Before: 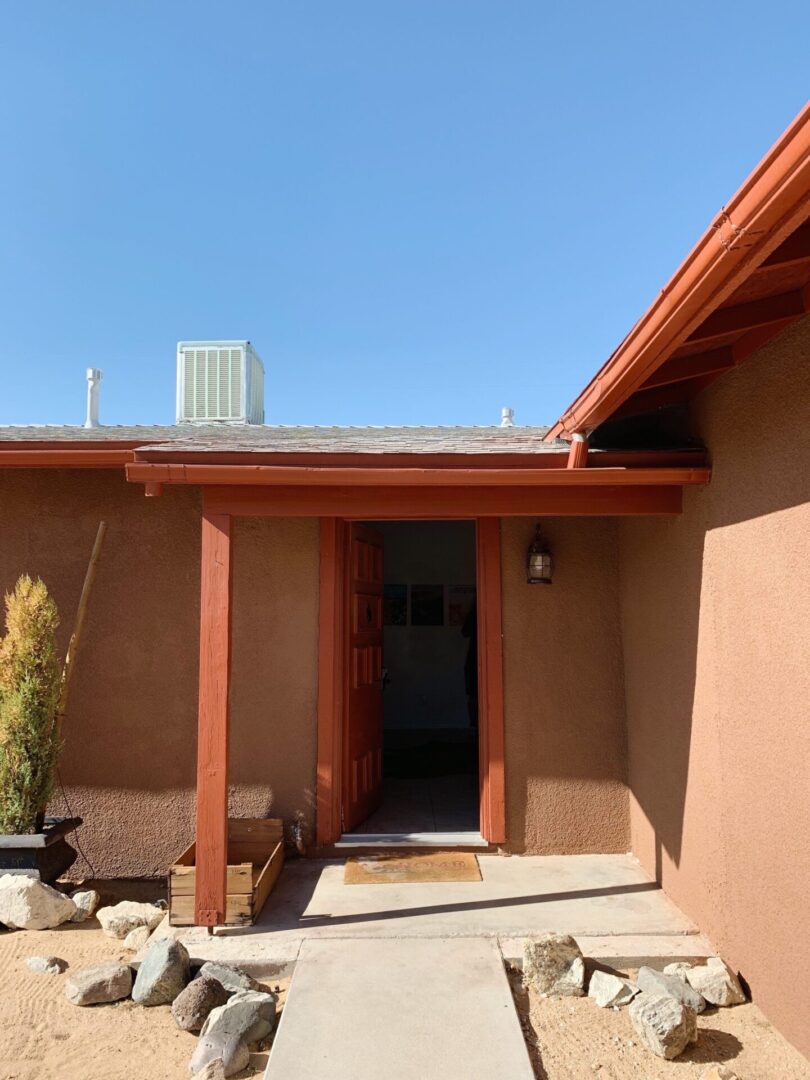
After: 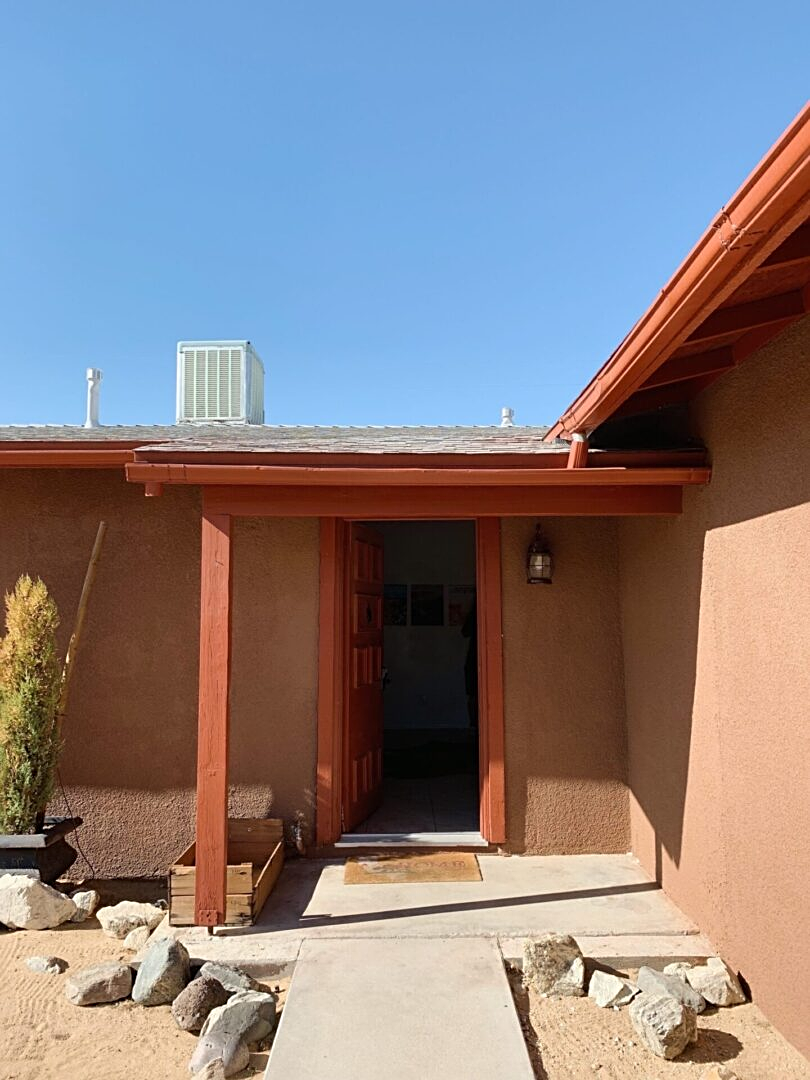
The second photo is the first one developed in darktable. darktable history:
sharpen: radius 2.216, amount 0.381, threshold 0.095
